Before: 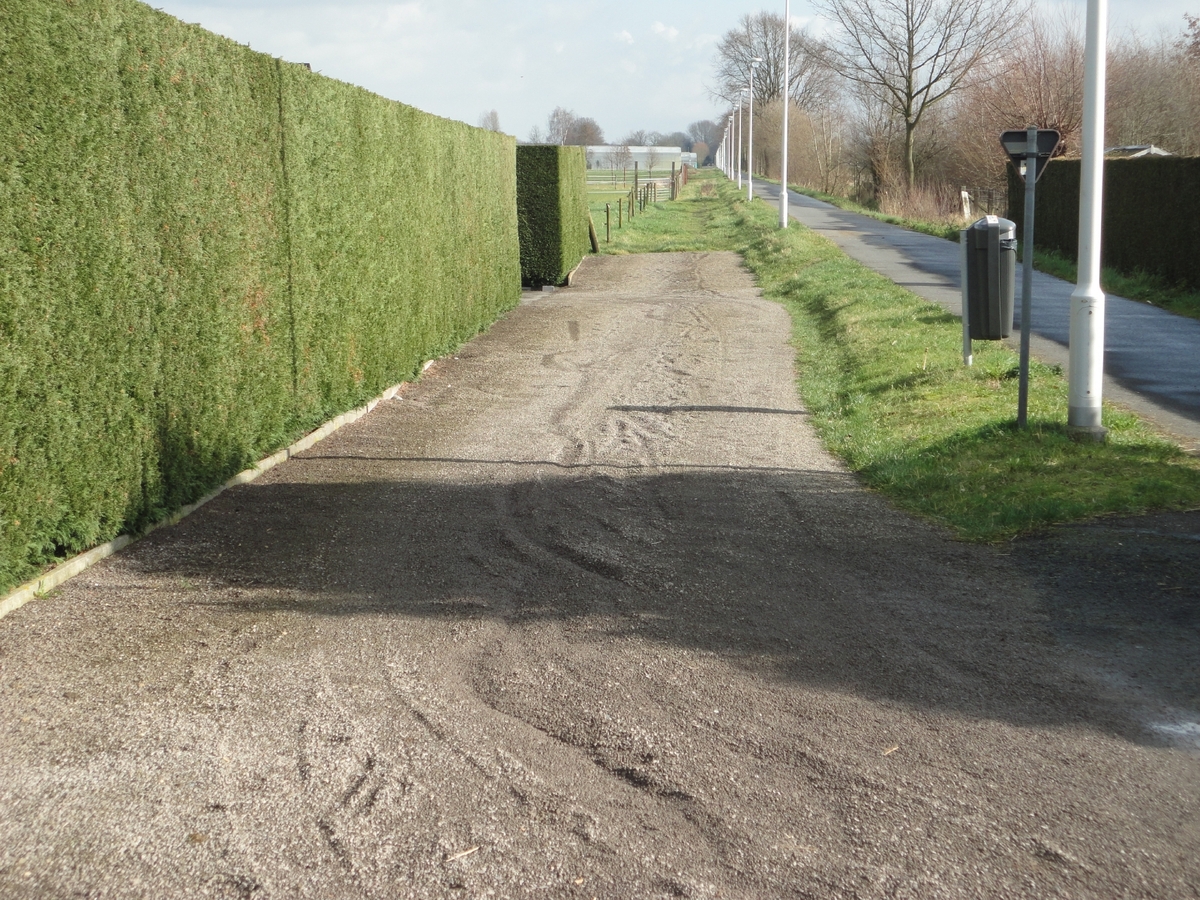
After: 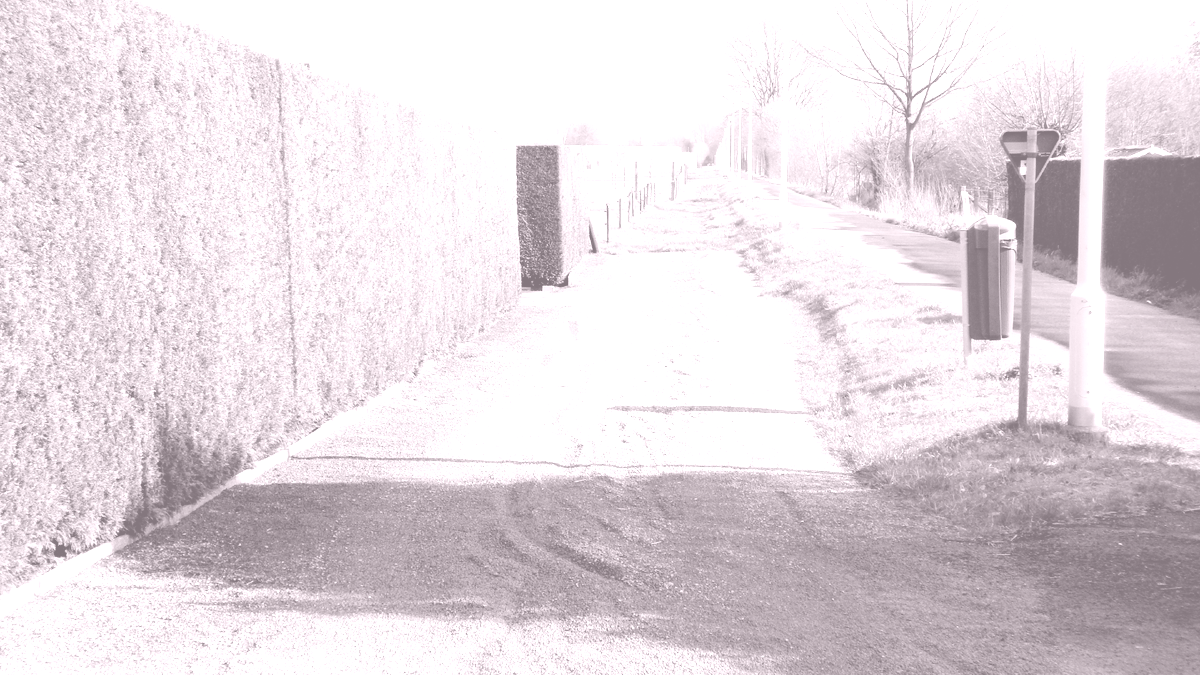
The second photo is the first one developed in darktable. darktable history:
crop: bottom 24.988%
exposure: black level correction 0.009, exposure 0.119 EV, compensate highlight preservation false
color zones: curves: ch0 [(0, 0.425) (0.143, 0.422) (0.286, 0.42) (0.429, 0.419) (0.571, 0.419) (0.714, 0.42) (0.857, 0.422) (1, 0.425)]; ch1 [(0, 0.666) (0.143, 0.669) (0.286, 0.671) (0.429, 0.67) (0.571, 0.67) (0.714, 0.67) (0.857, 0.67) (1, 0.666)]
colorize: hue 25.2°, saturation 83%, source mix 82%, lightness 79%, version 1
contrast brightness saturation: contrast 0.08, saturation 0.02
white balance: red 0.954, blue 1.079
filmic rgb: black relative exposure -7.65 EV, white relative exposure 4.56 EV, hardness 3.61, color science v6 (2022)
